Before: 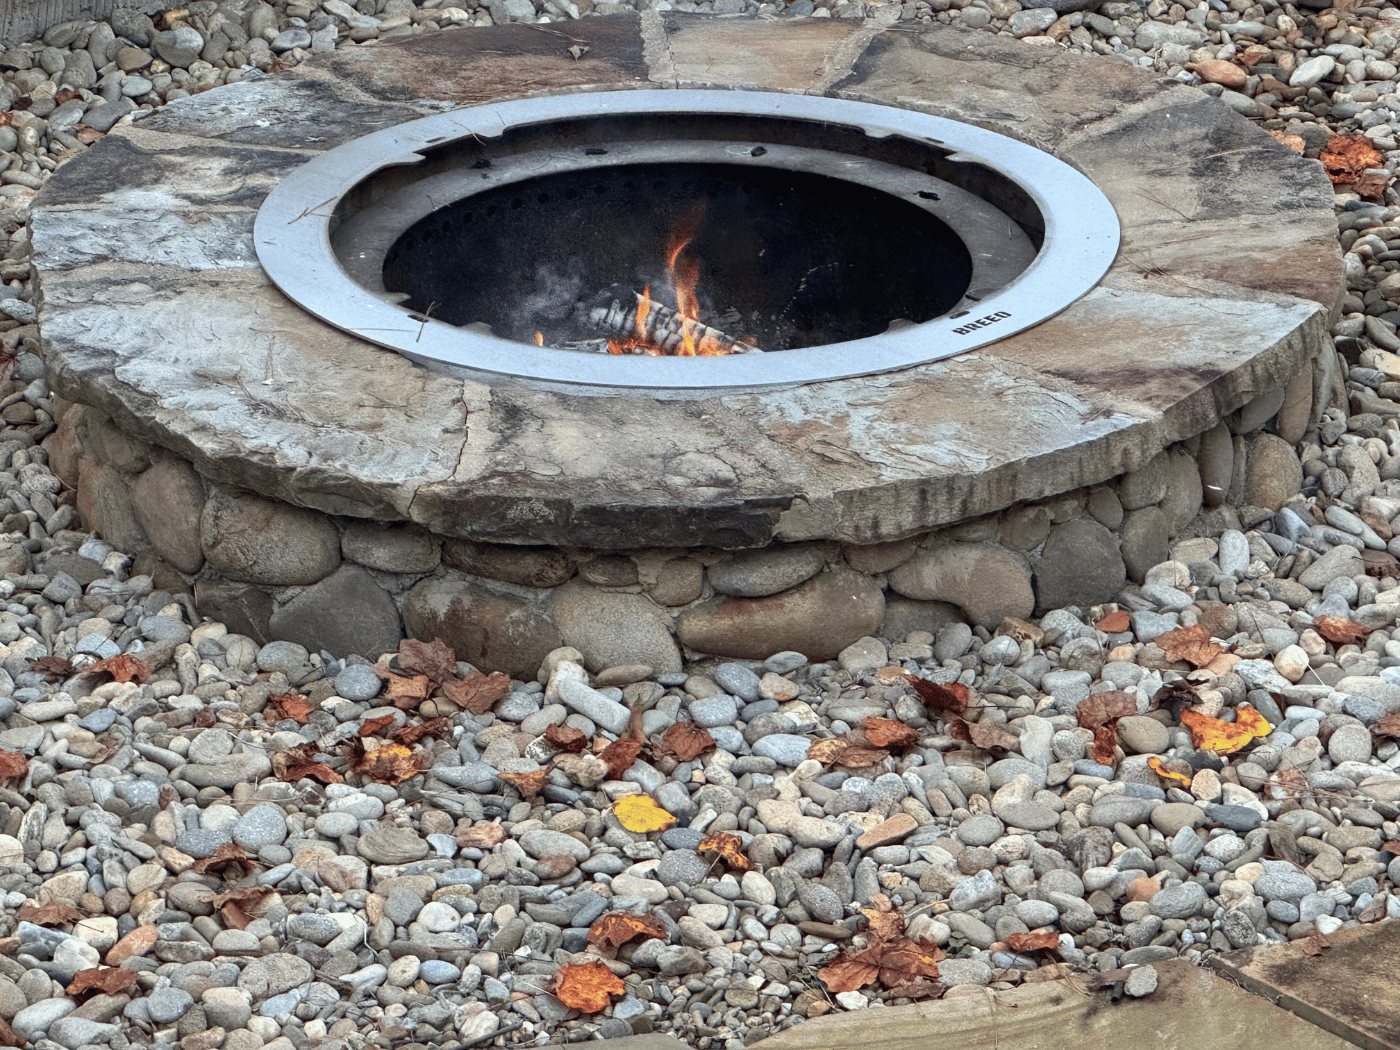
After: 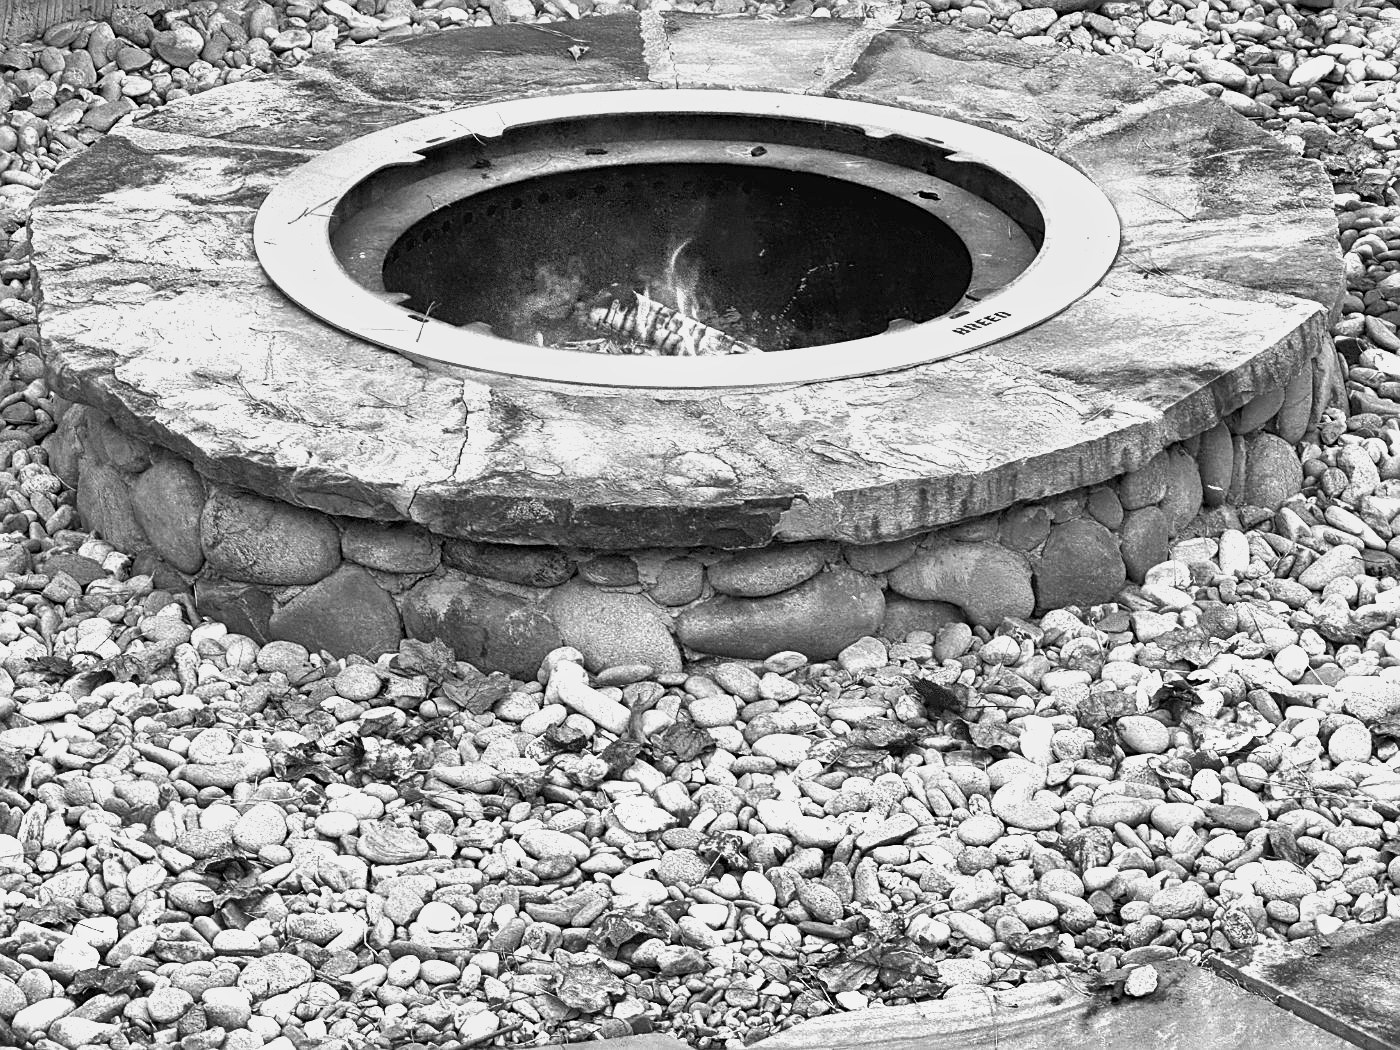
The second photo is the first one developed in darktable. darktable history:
monochrome: a 30.25, b 92.03
exposure: black level correction 0, exposure 1.015 EV, compensate exposure bias true, compensate highlight preservation false
shadows and highlights: low approximation 0.01, soften with gaussian
sharpen: on, module defaults
contrast brightness saturation: saturation -0.05
color correction: highlights a* -4.18, highlights b* -10.81
